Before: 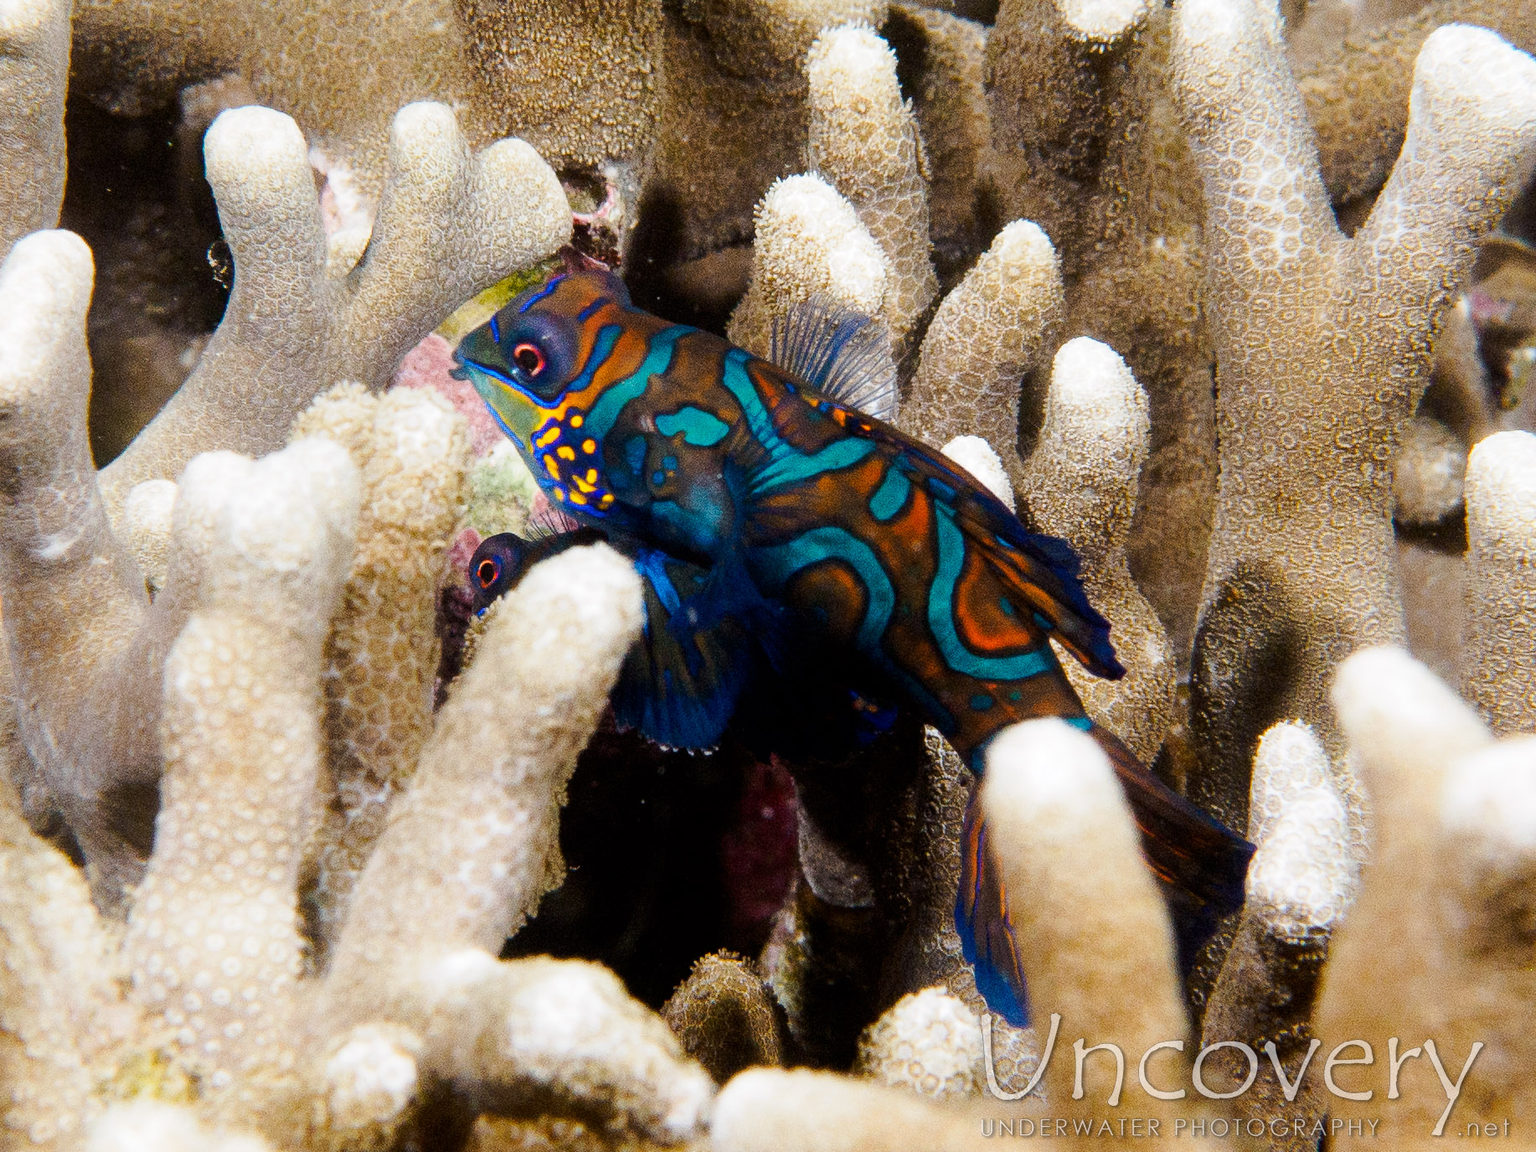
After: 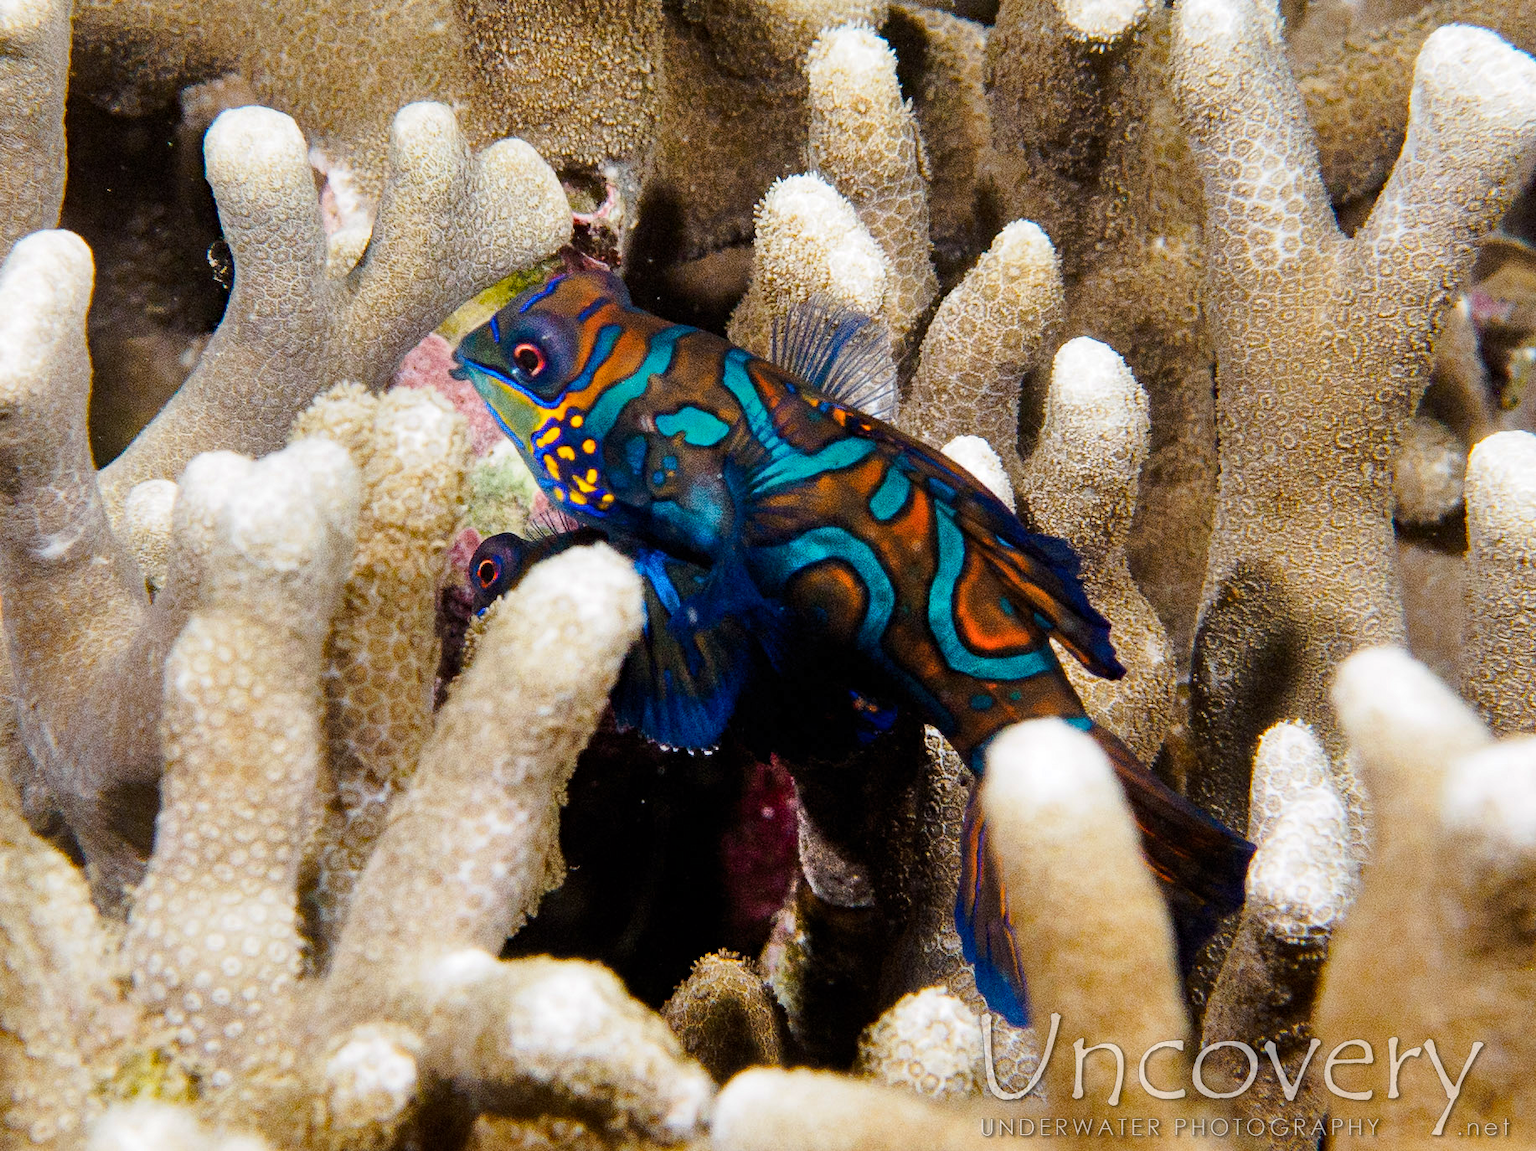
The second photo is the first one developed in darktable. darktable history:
shadows and highlights: low approximation 0.01, soften with gaussian
haze removal: strength 0.292, distance 0.256, compatibility mode true
